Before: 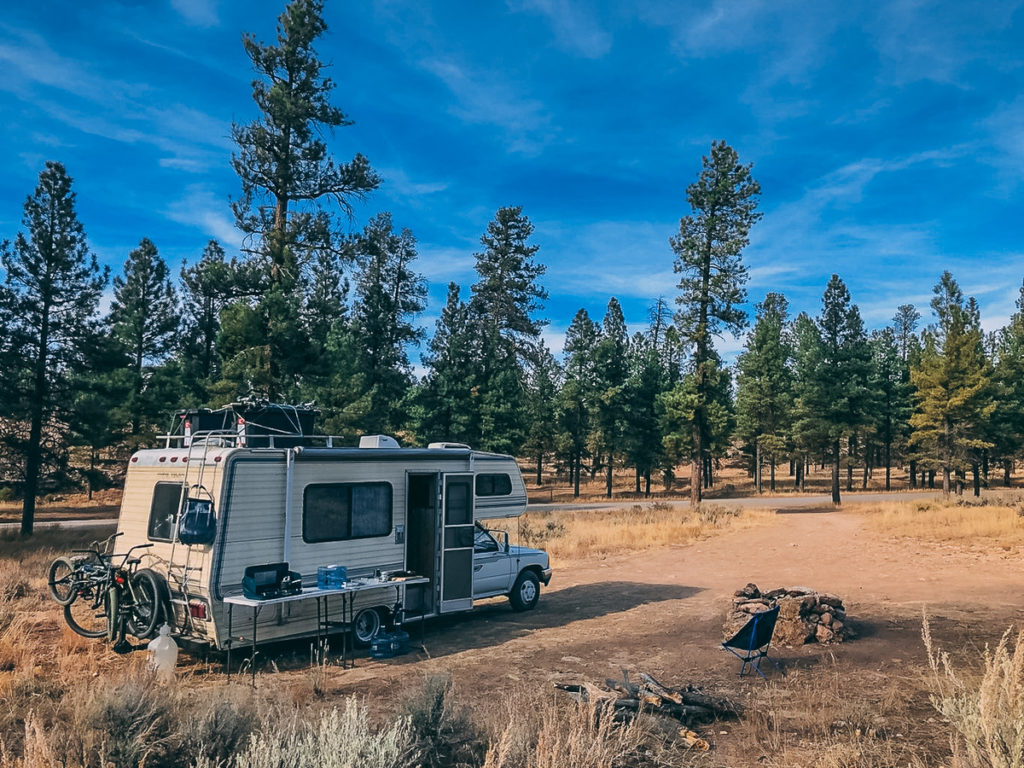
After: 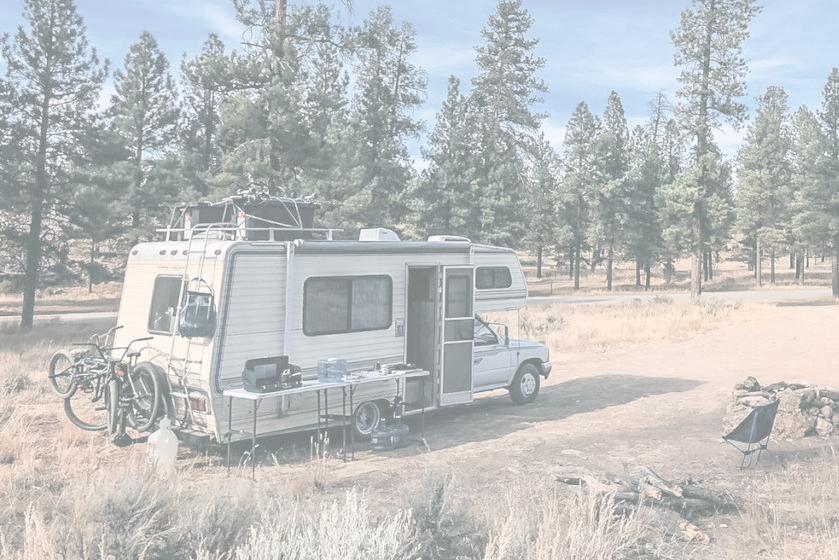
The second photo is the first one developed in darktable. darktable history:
exposure: black level correction 0, exposure 1.104 EV, compensate highlight preservation false
crop: top 26.996%, right 17.995%
contrast brightness saturation: contrast -0.305, brightness 0.75, saturation -0.767
